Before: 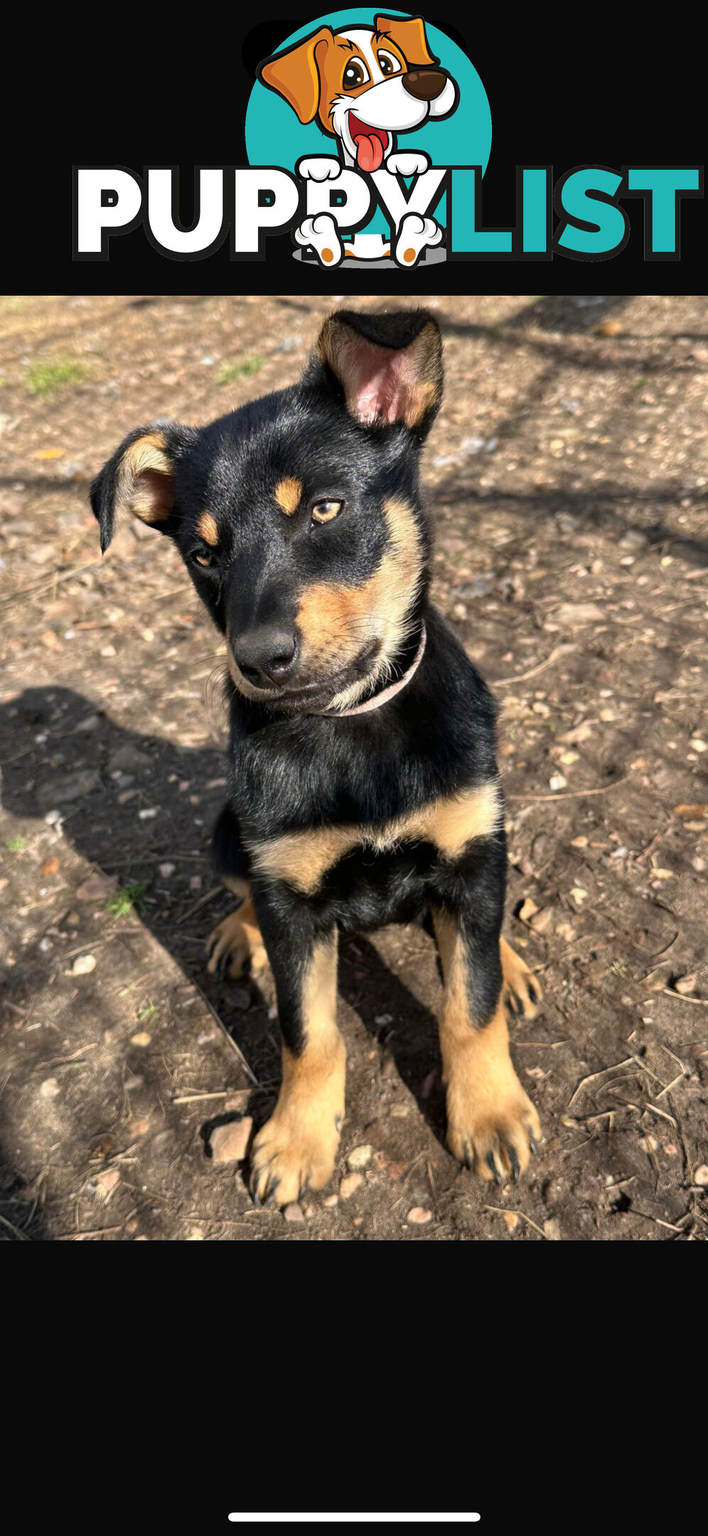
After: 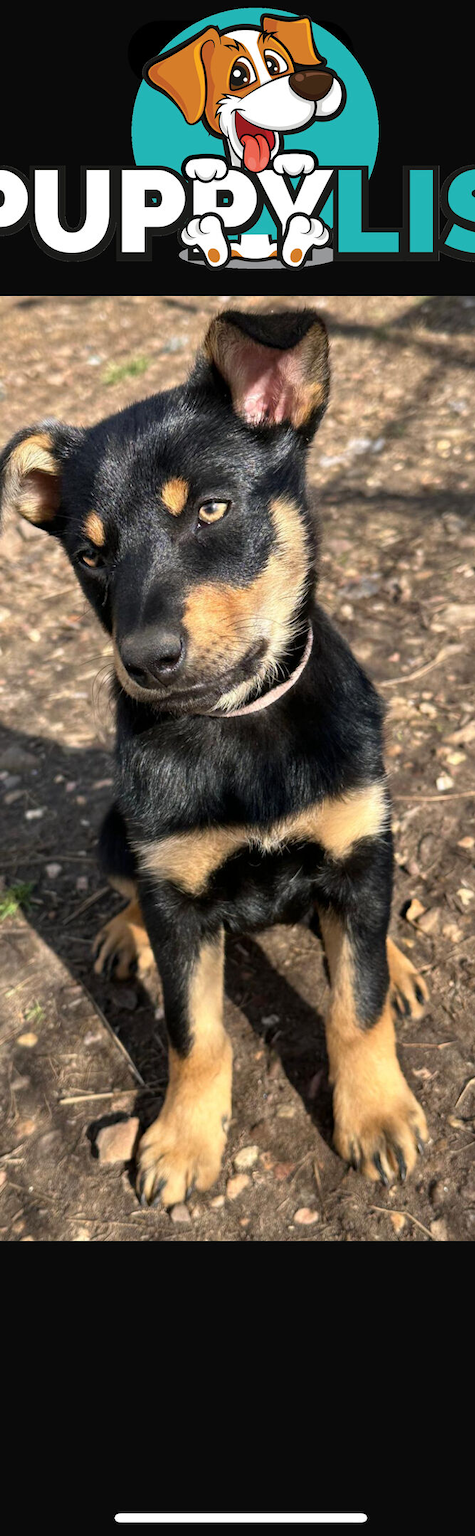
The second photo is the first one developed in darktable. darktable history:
crop and rotate: left 16.191%, right 16.67%
